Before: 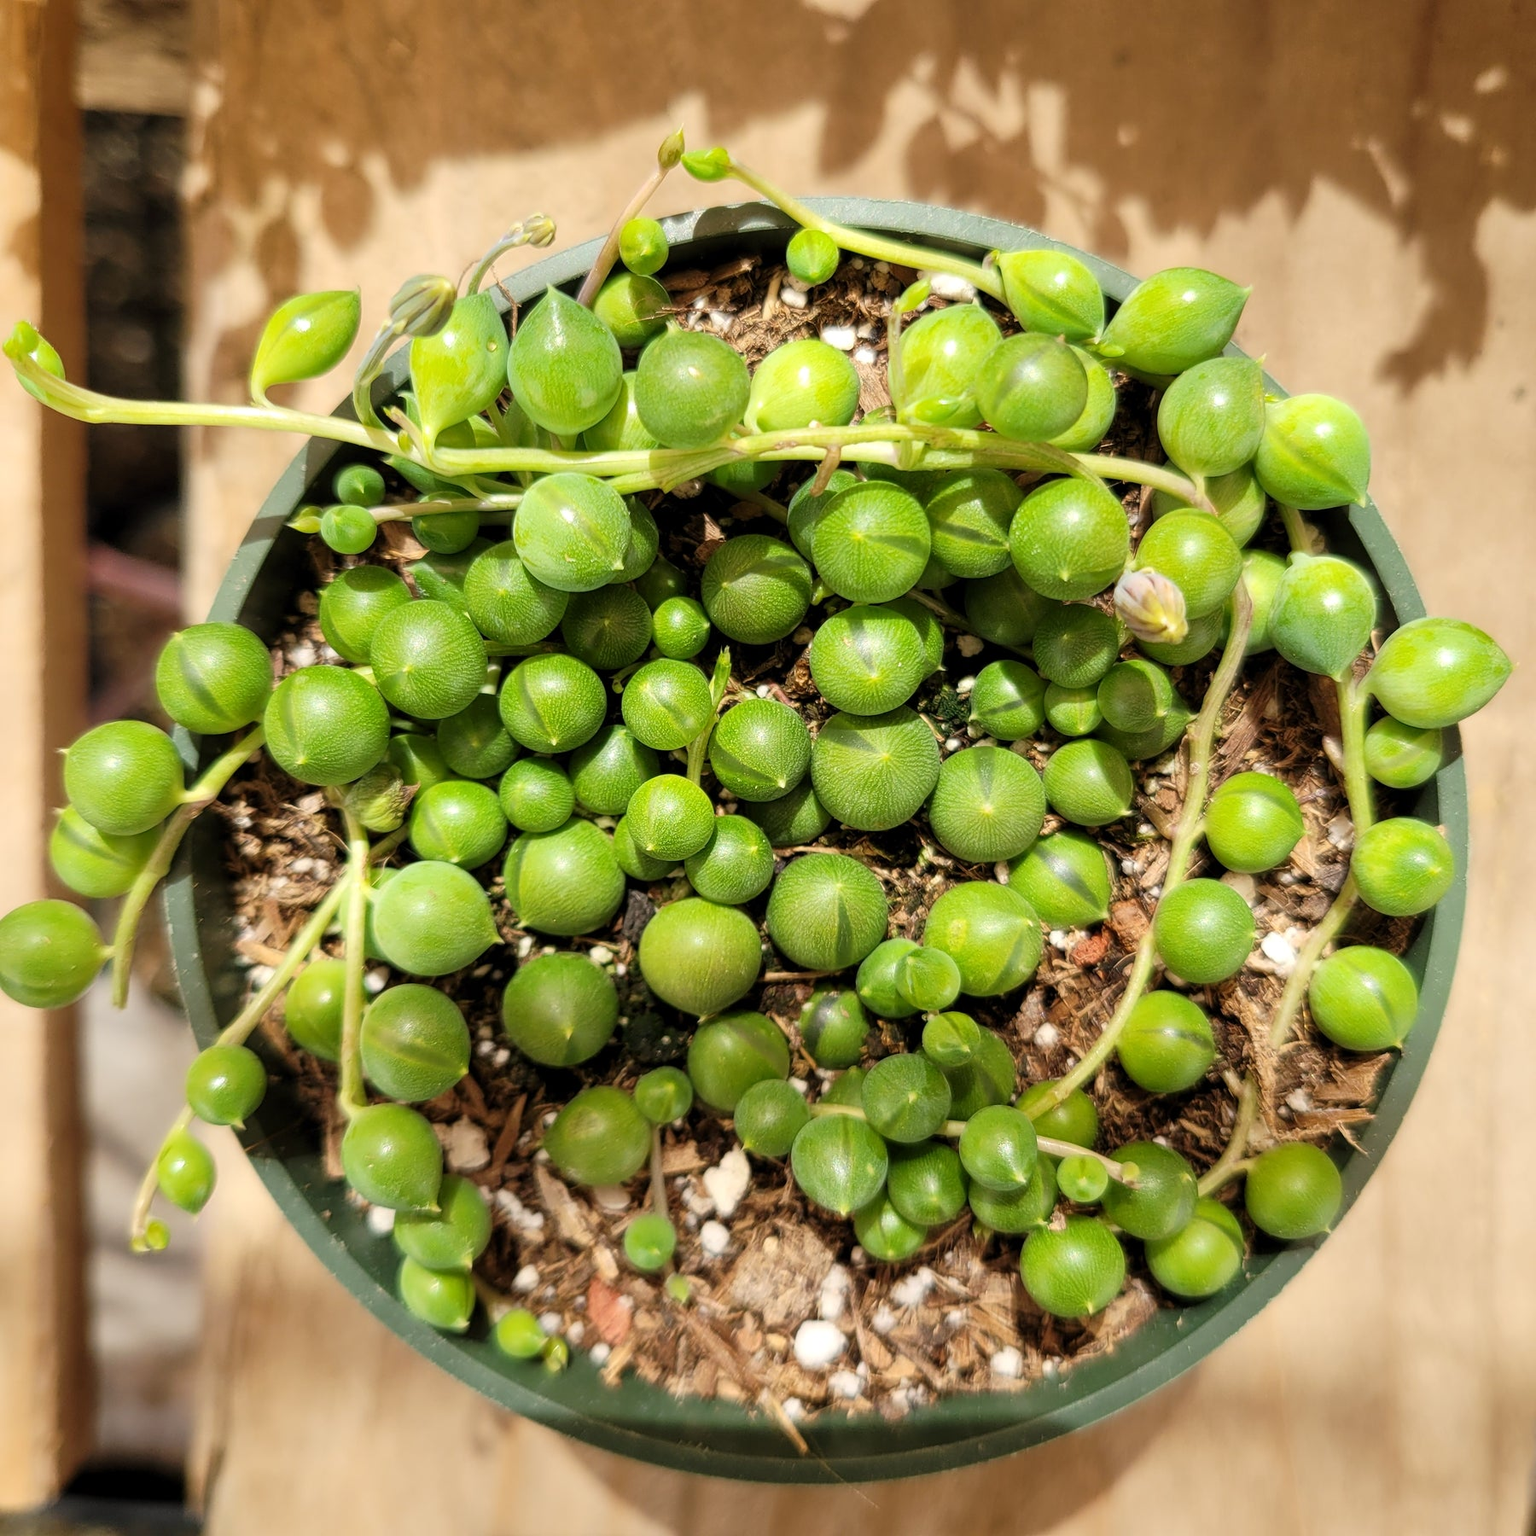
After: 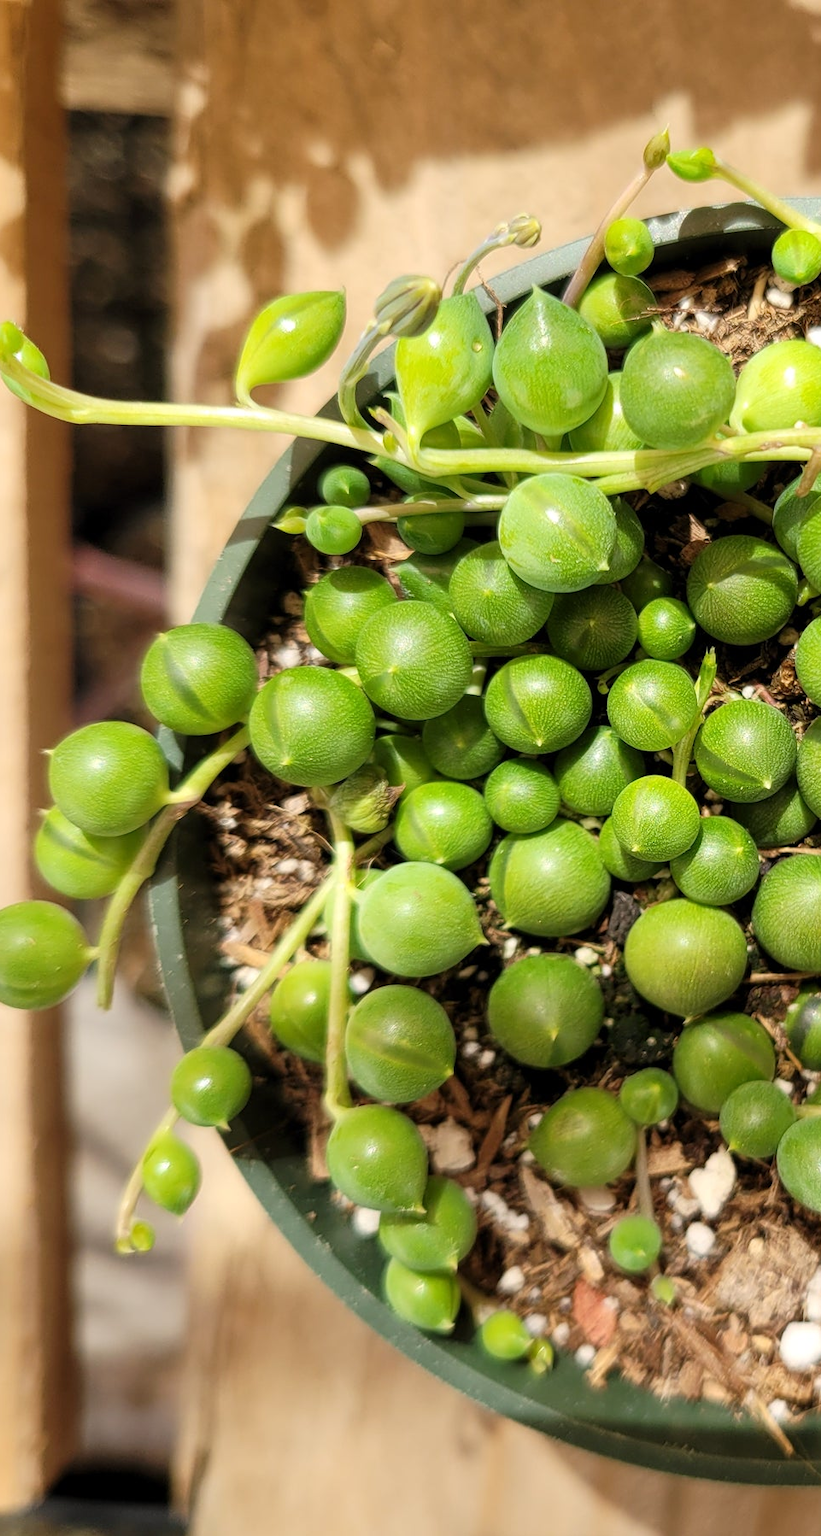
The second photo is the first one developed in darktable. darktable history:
crop: left 1.008%, right 45.547%, bottom 0.08%
